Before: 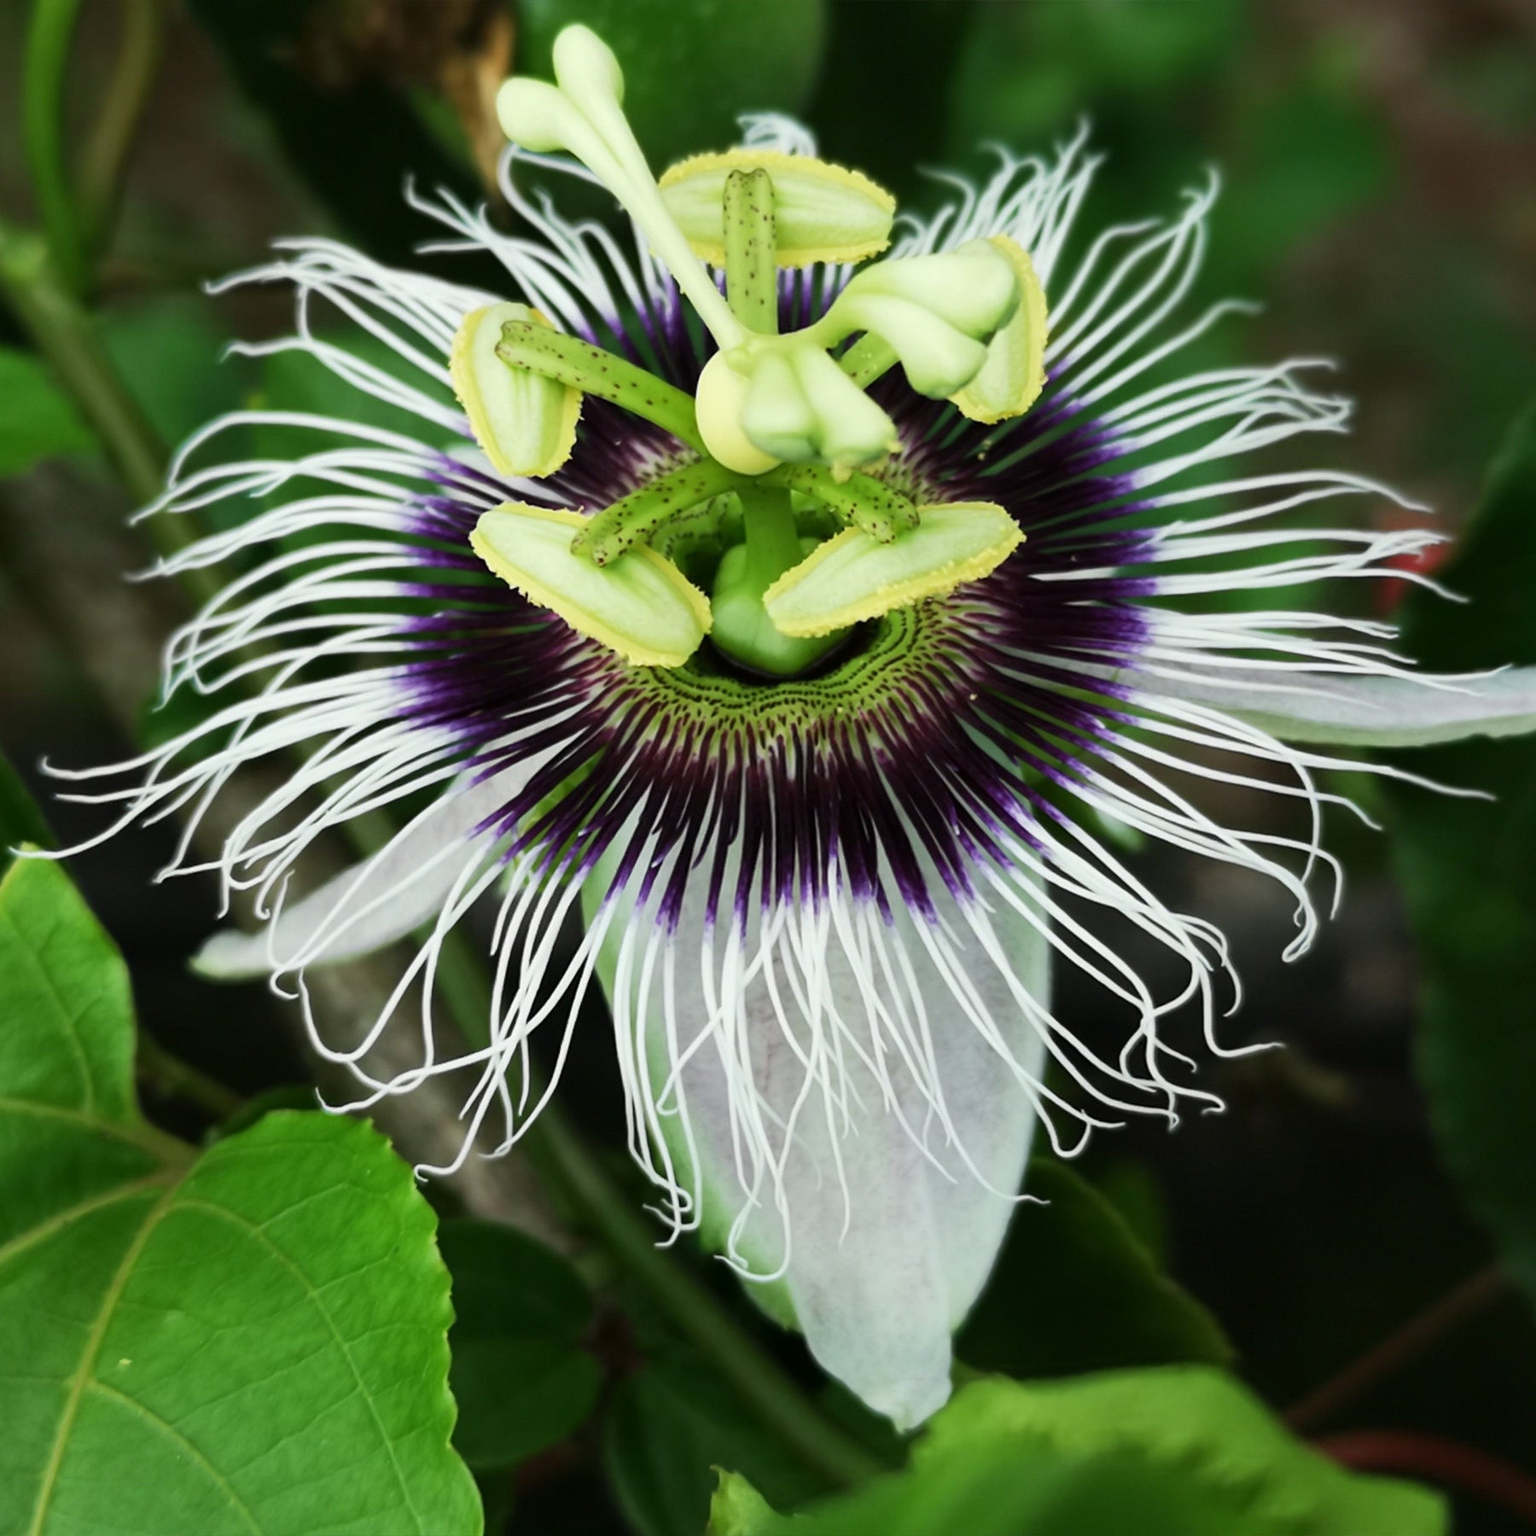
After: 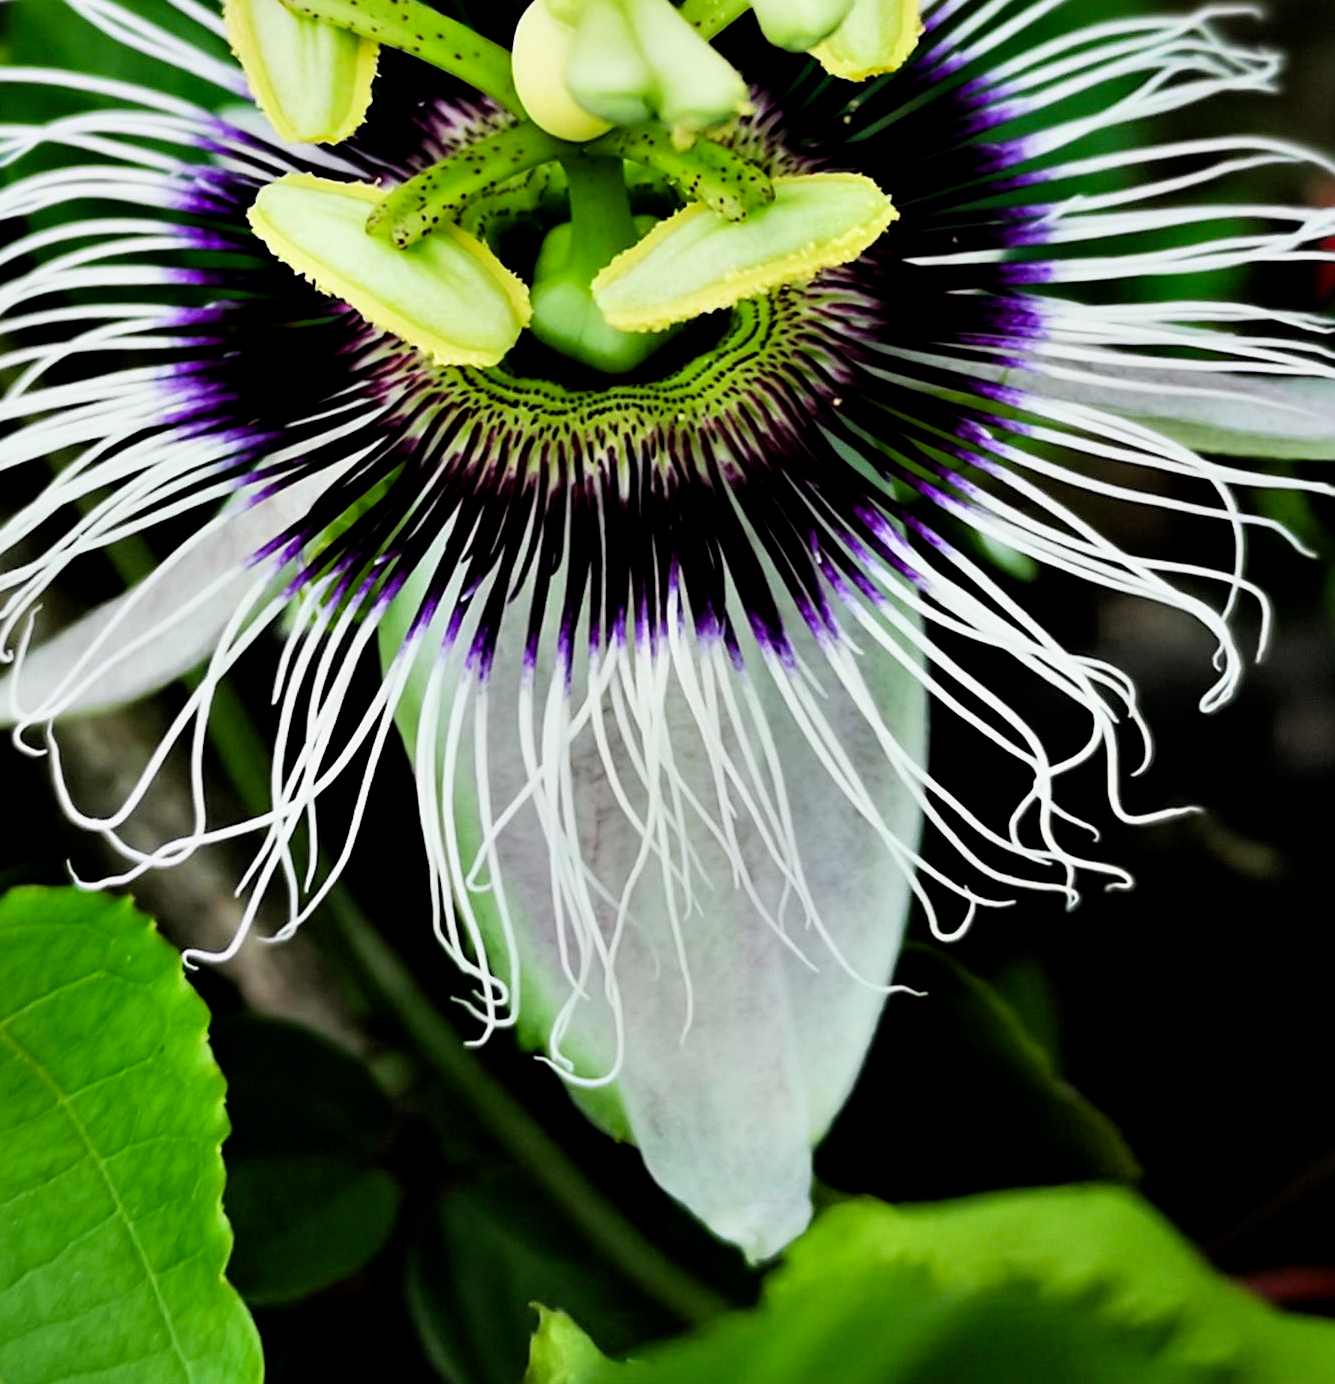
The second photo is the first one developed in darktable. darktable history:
filmic rgb: black relative exposure -5.49 EV, white relative exposure 2.51 EV, target black luminance 0%, hardness 4.55, latitude 66.88%, contrast 1.45, shadows ↔ highlights balance -3.96%, color science v5 (2021), iterations of high-quality reconstruction 0, contrast in shadows safe, contrast in highlights safe
sharpen: amount 0.211
crop: left 16.87%, top 23.066%, right 8.956%
contrast equalizer: octaves 7, y [[0.6 ×6], [0.55 ×6], [0 ×6], [0 ×6], [0 ×6]]
color balance rgb: linear chroma grading › global chroma 15.363%, perceptual saturation grading › global saturation -0.279%, contrast -29.647%
